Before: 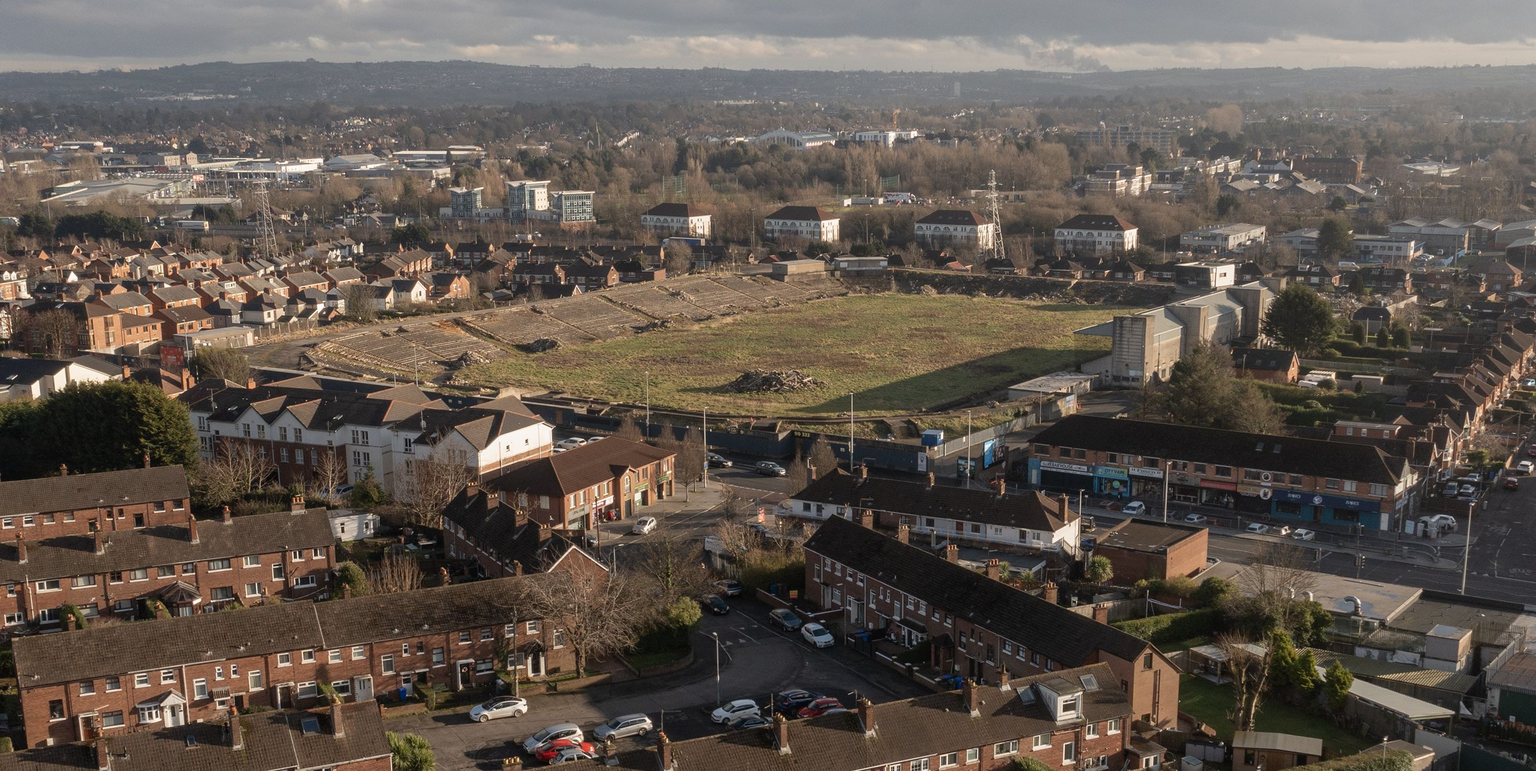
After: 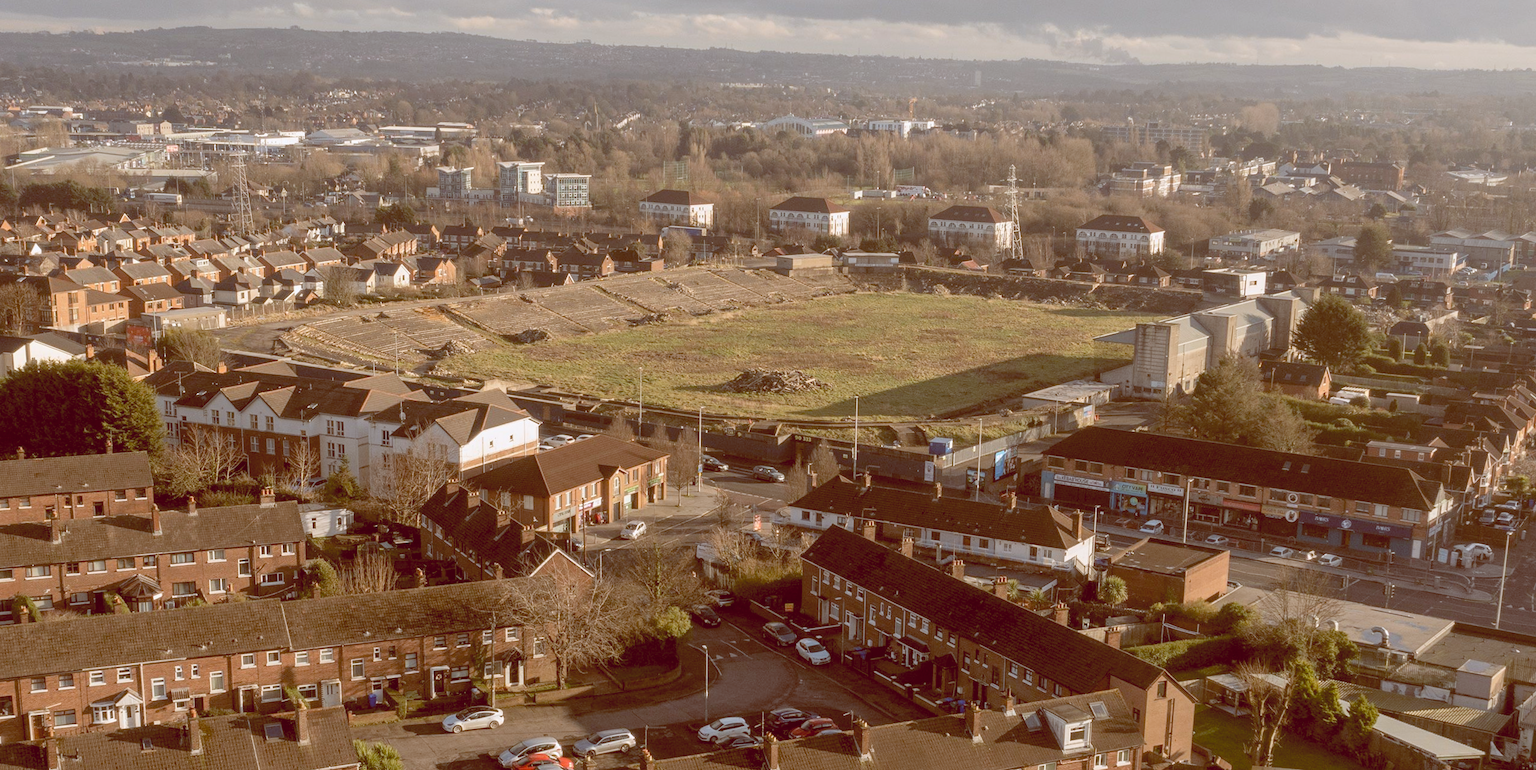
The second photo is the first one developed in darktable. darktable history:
color balance: lift [1, 1.011, 0.999, 0.989], gamma [1.109, 1.045, 1.039, 0.955], gain [0.917, 0.936, 0.952, 1.064], contrast 2.32%, contrast fulcrum 19%, output saturation 101%
crop and rotate: angle -1.69°
contrast brightness saturation: brightness 0.13
